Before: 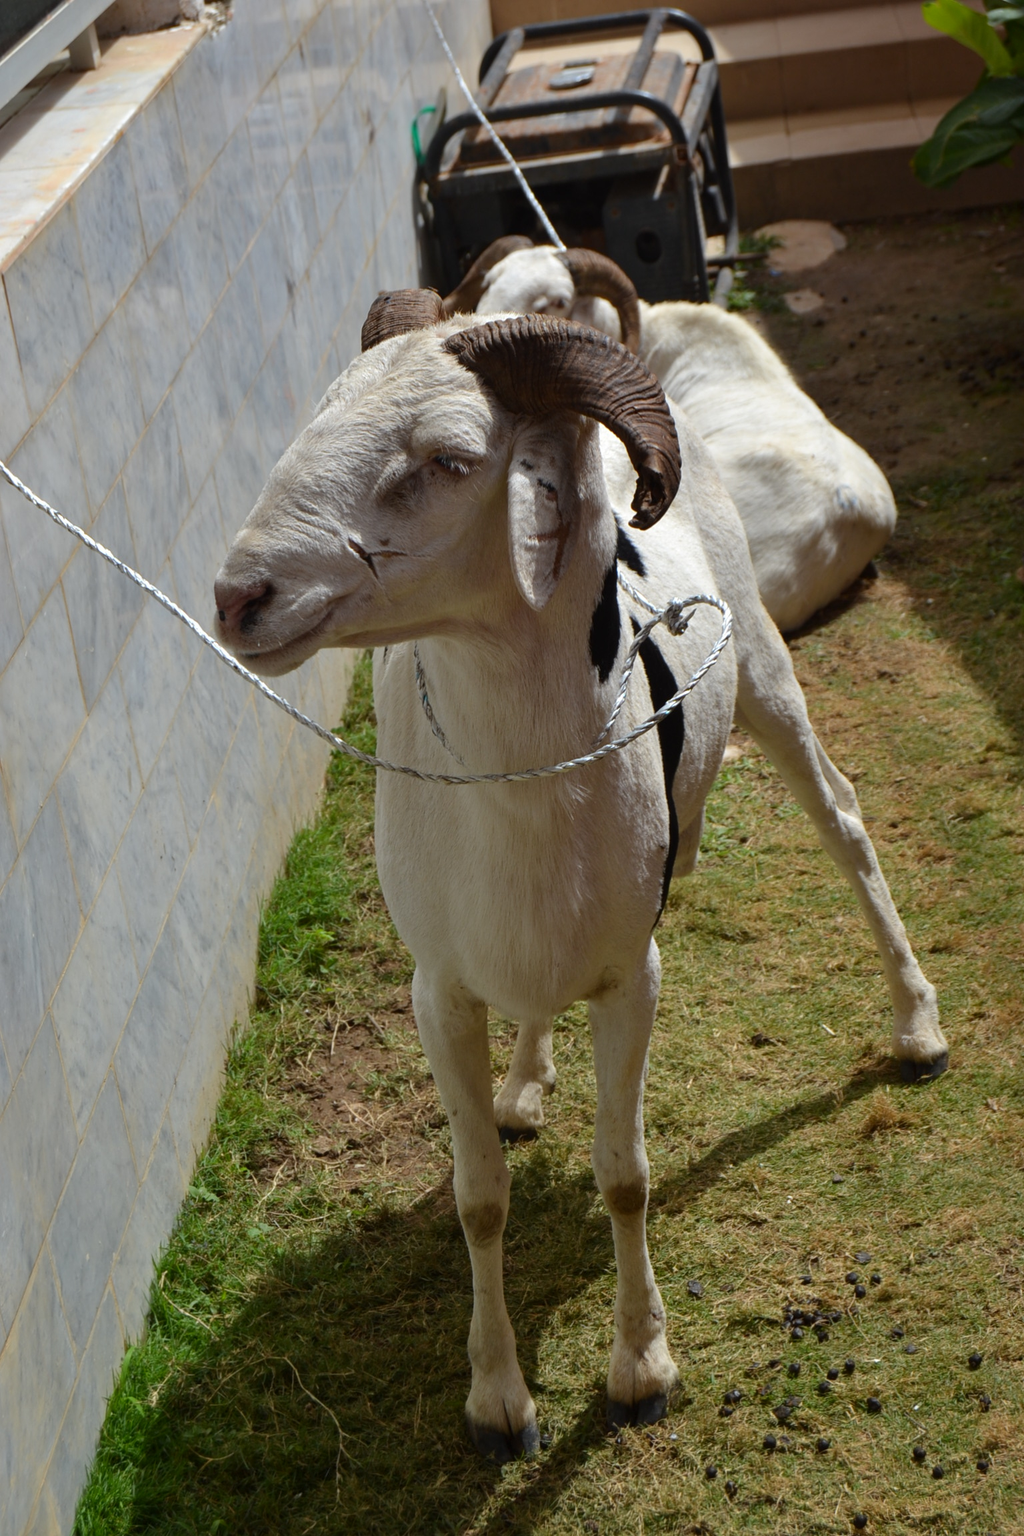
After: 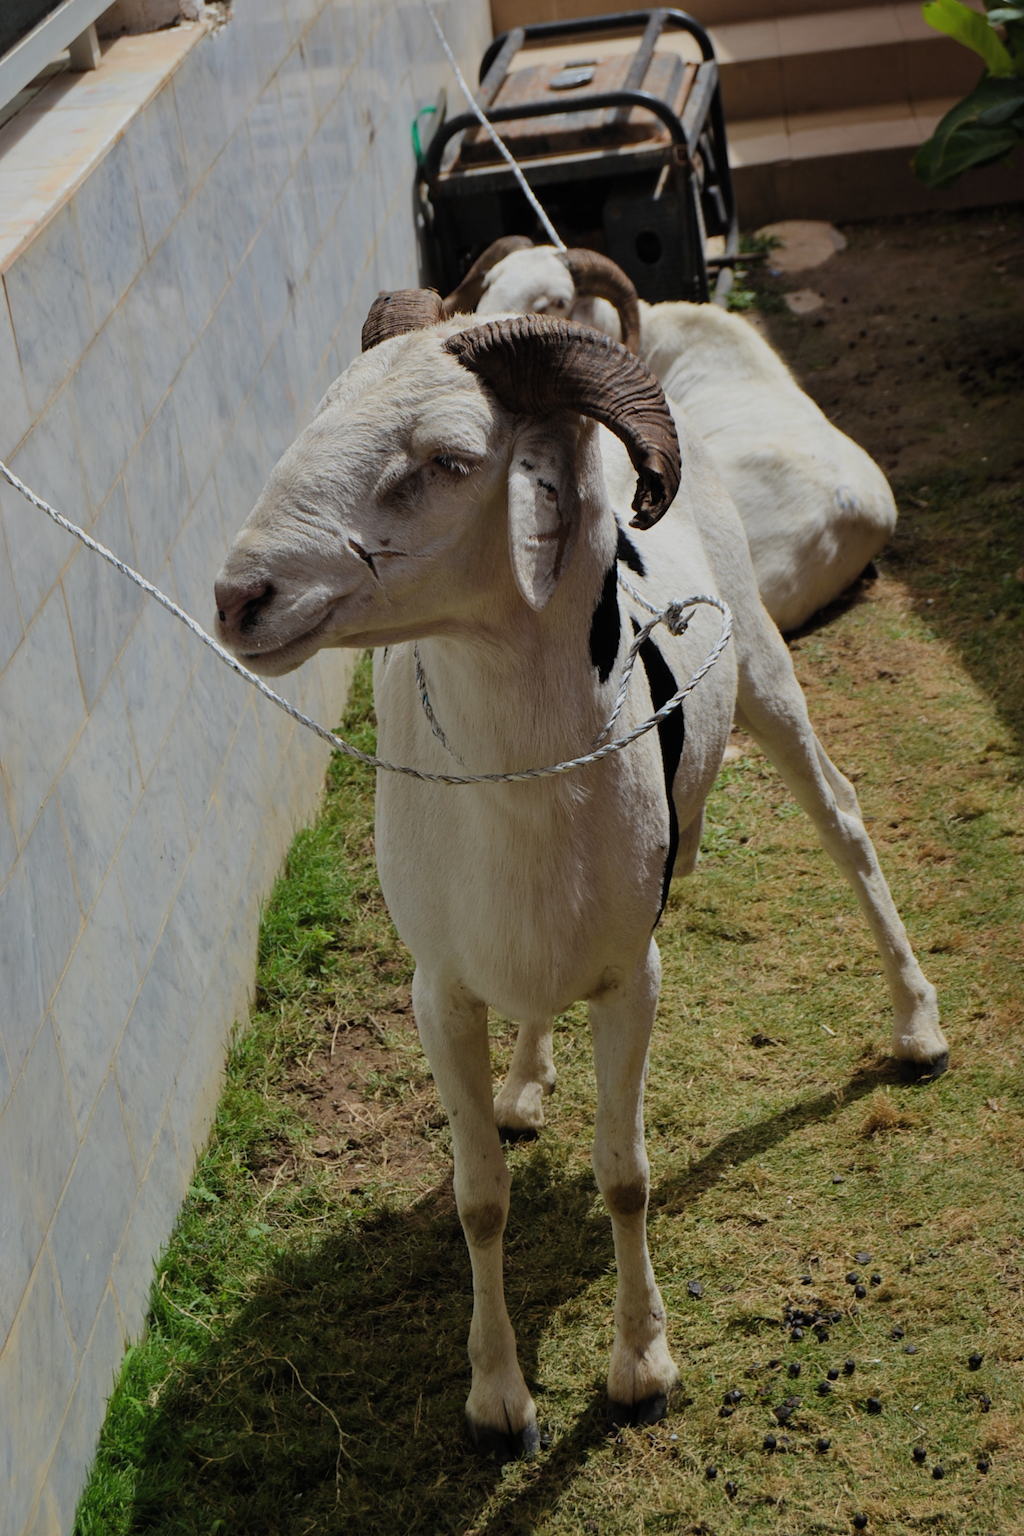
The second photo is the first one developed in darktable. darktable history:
filmic rgb: black relative exposure -7.65 EV, white relative exposure 4.56 EV, threshold 5.99 EV, hardness 3.61, color science v5 (2021), contrast in shadows safe, contrast in highlights safe, enable highlight reconstruction true
